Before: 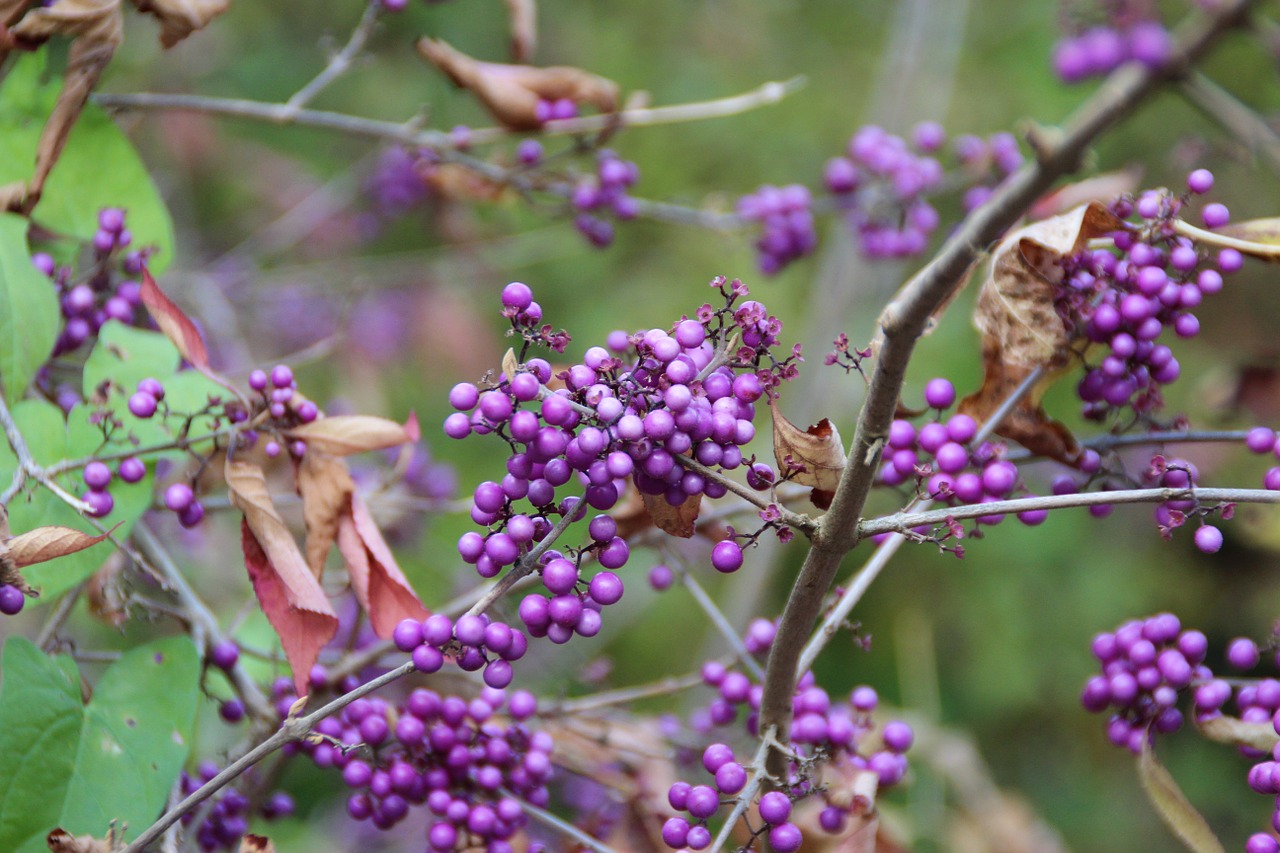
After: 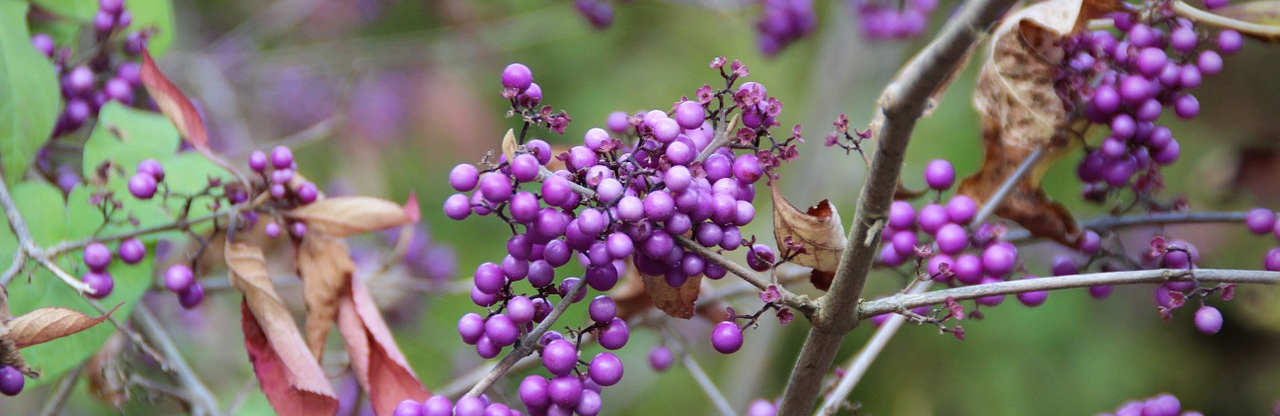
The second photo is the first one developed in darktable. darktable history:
crop and rotate: top 25.894%, bottom 25.327%
vignetting: saturation 0.001, center (-0.118, -0.006)
